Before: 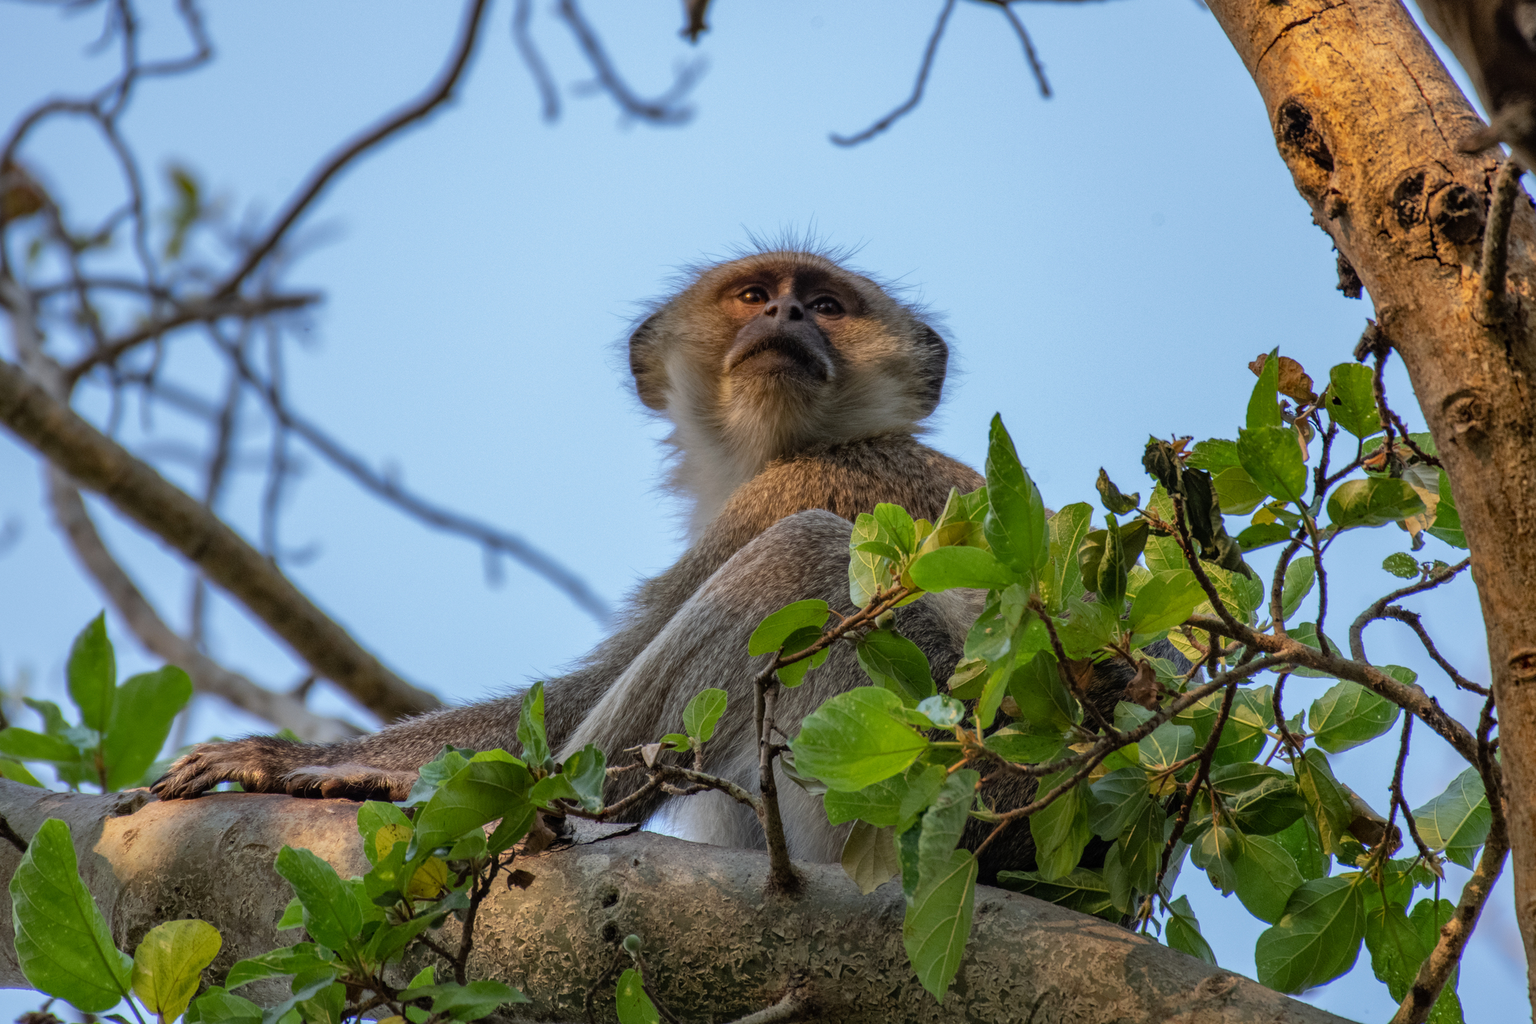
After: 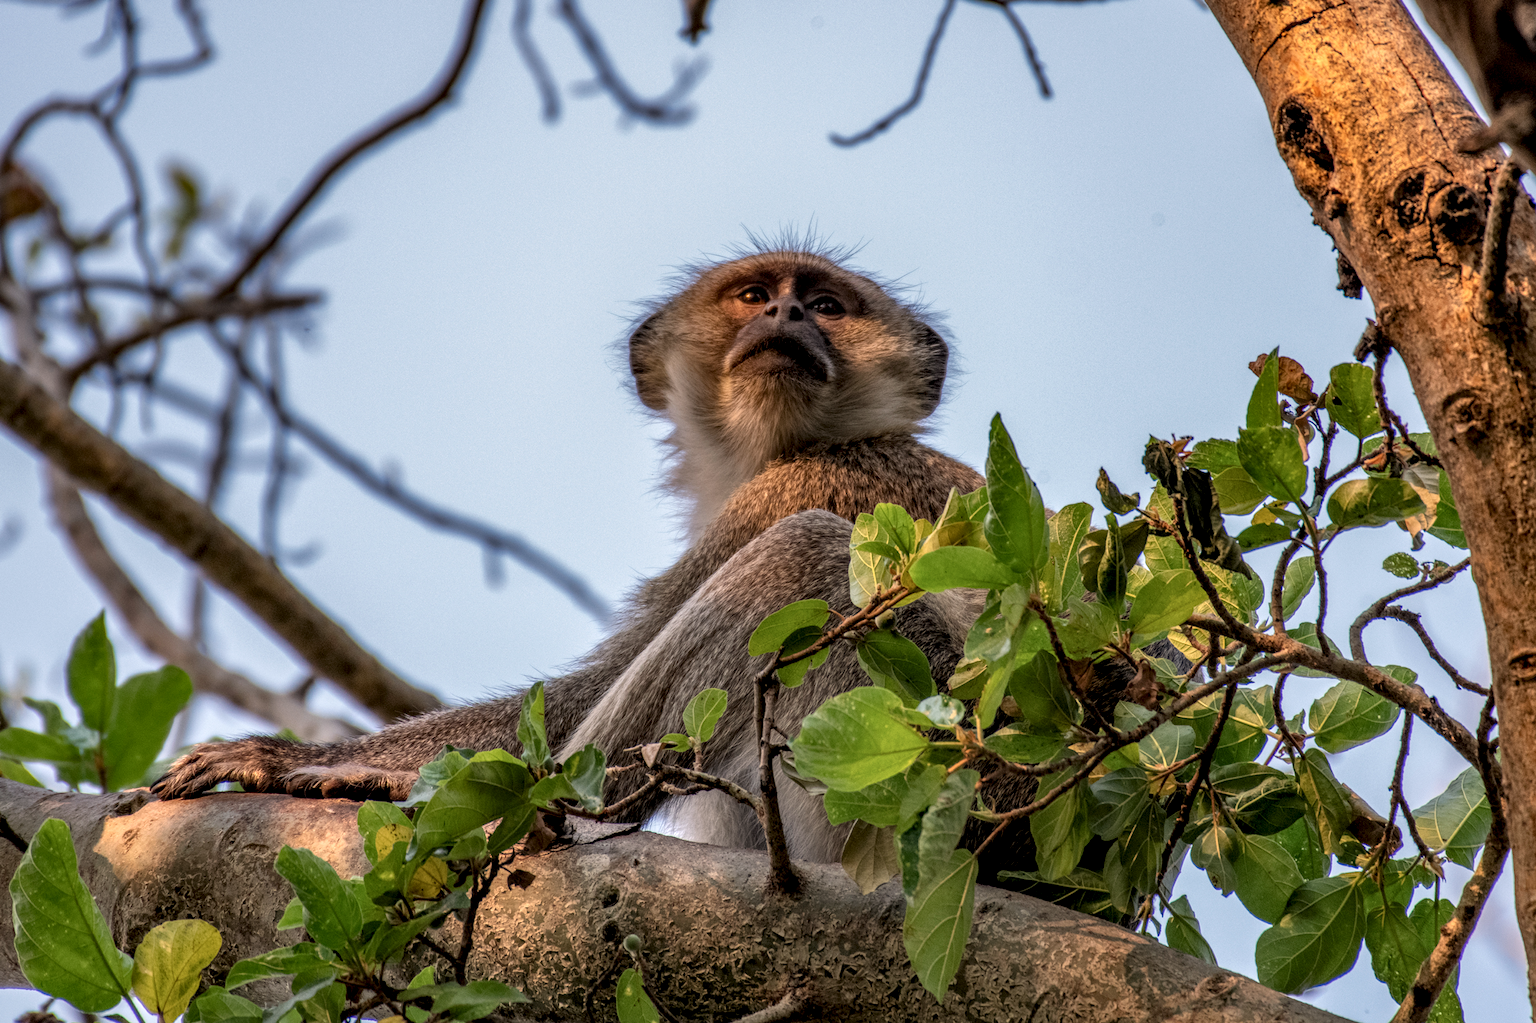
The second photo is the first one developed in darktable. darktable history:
contrast brightness saturation: saturation -0.05
white balance: red 1.127, blue 0.943
local contrast: detail 150%
